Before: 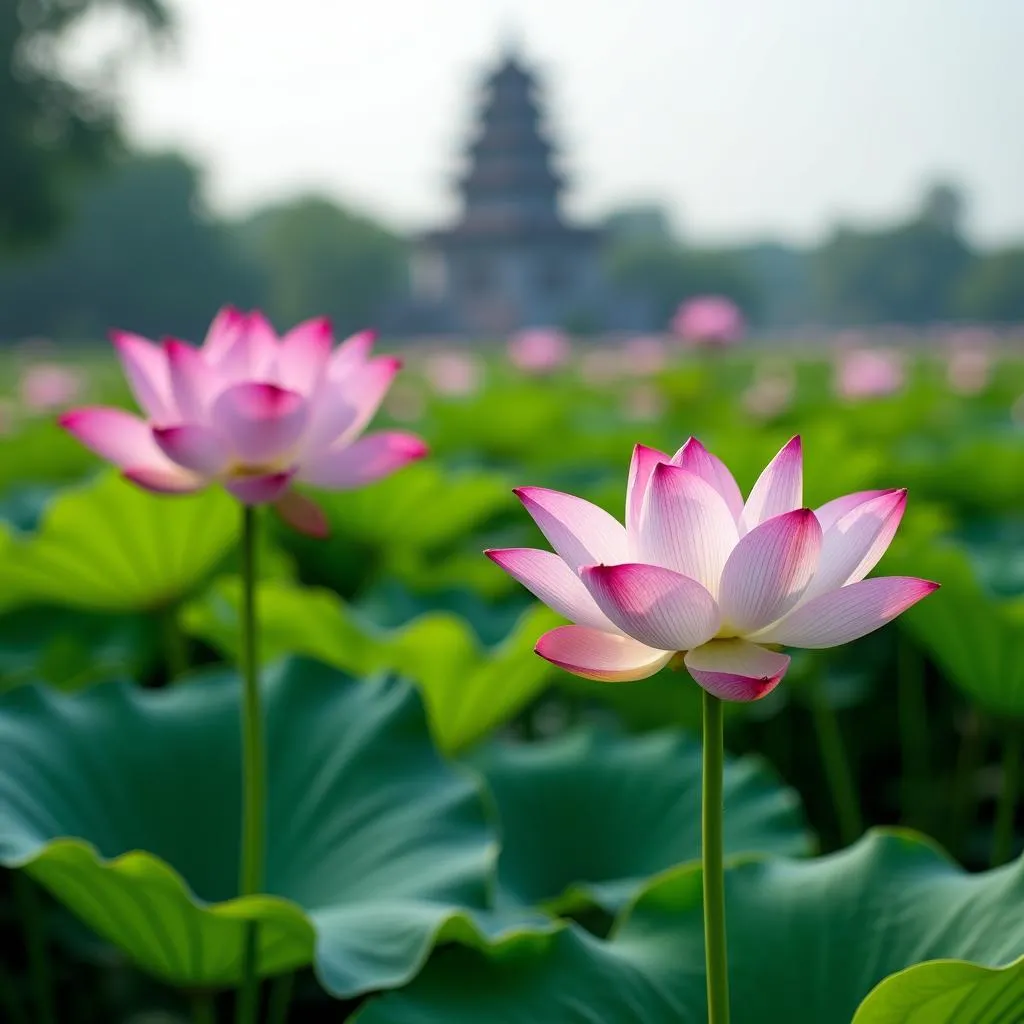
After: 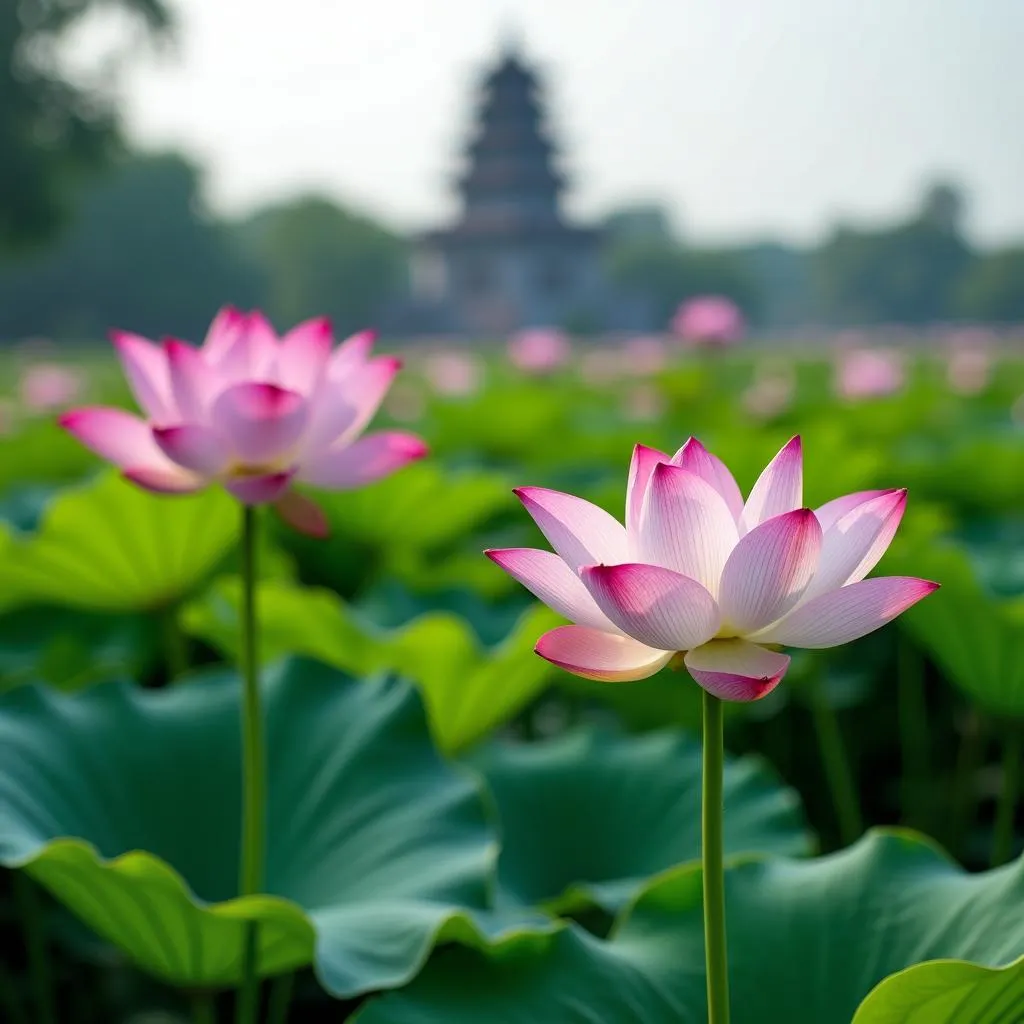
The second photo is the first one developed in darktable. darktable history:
shadows and highlights: shadows 20.97, highlights -35.32, highlights color adjustment 72.8%, soften with gaussian
